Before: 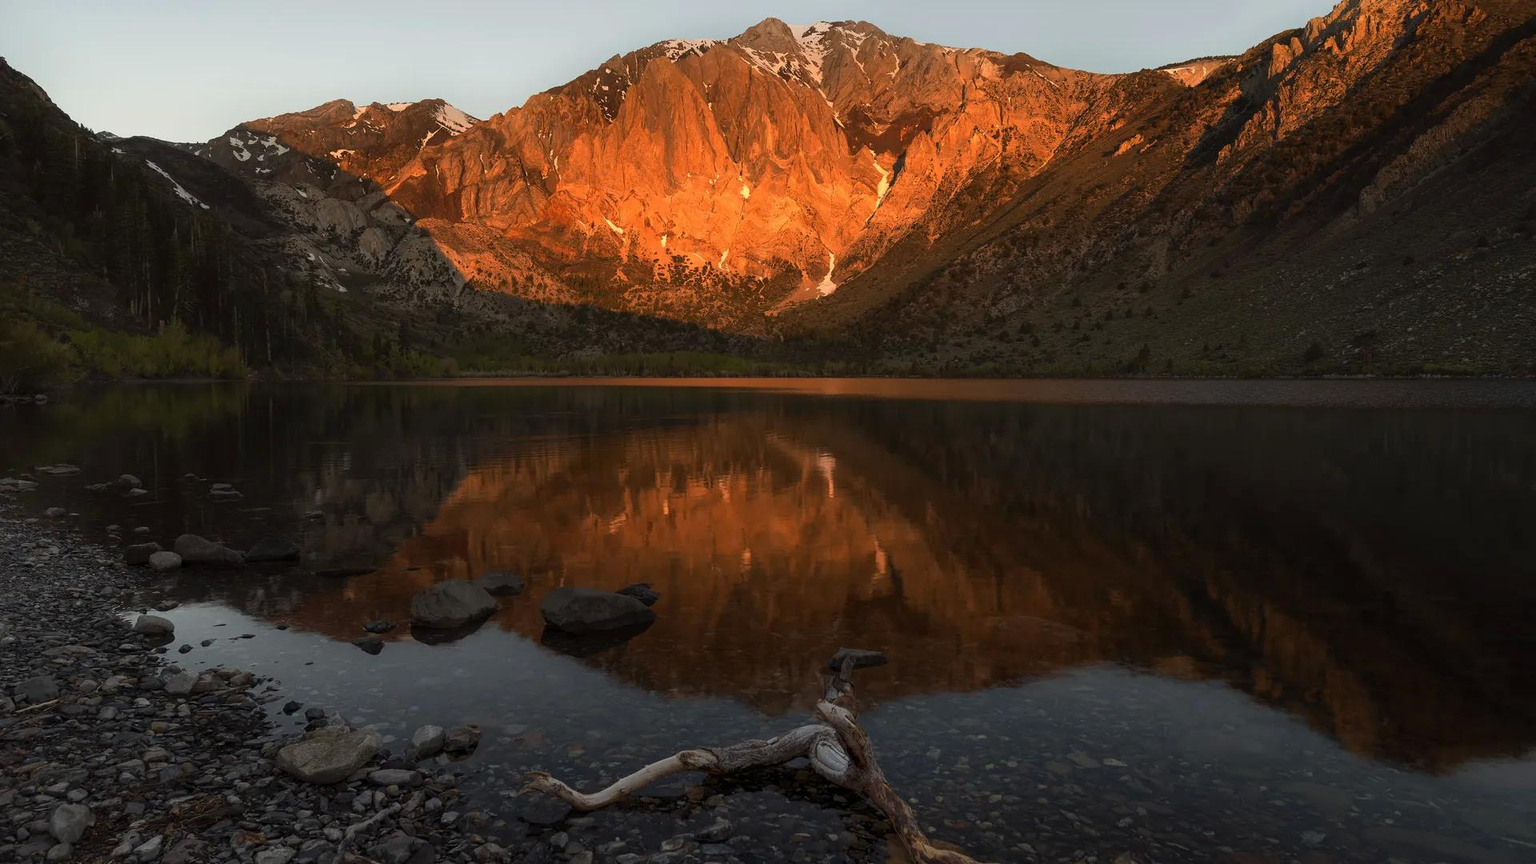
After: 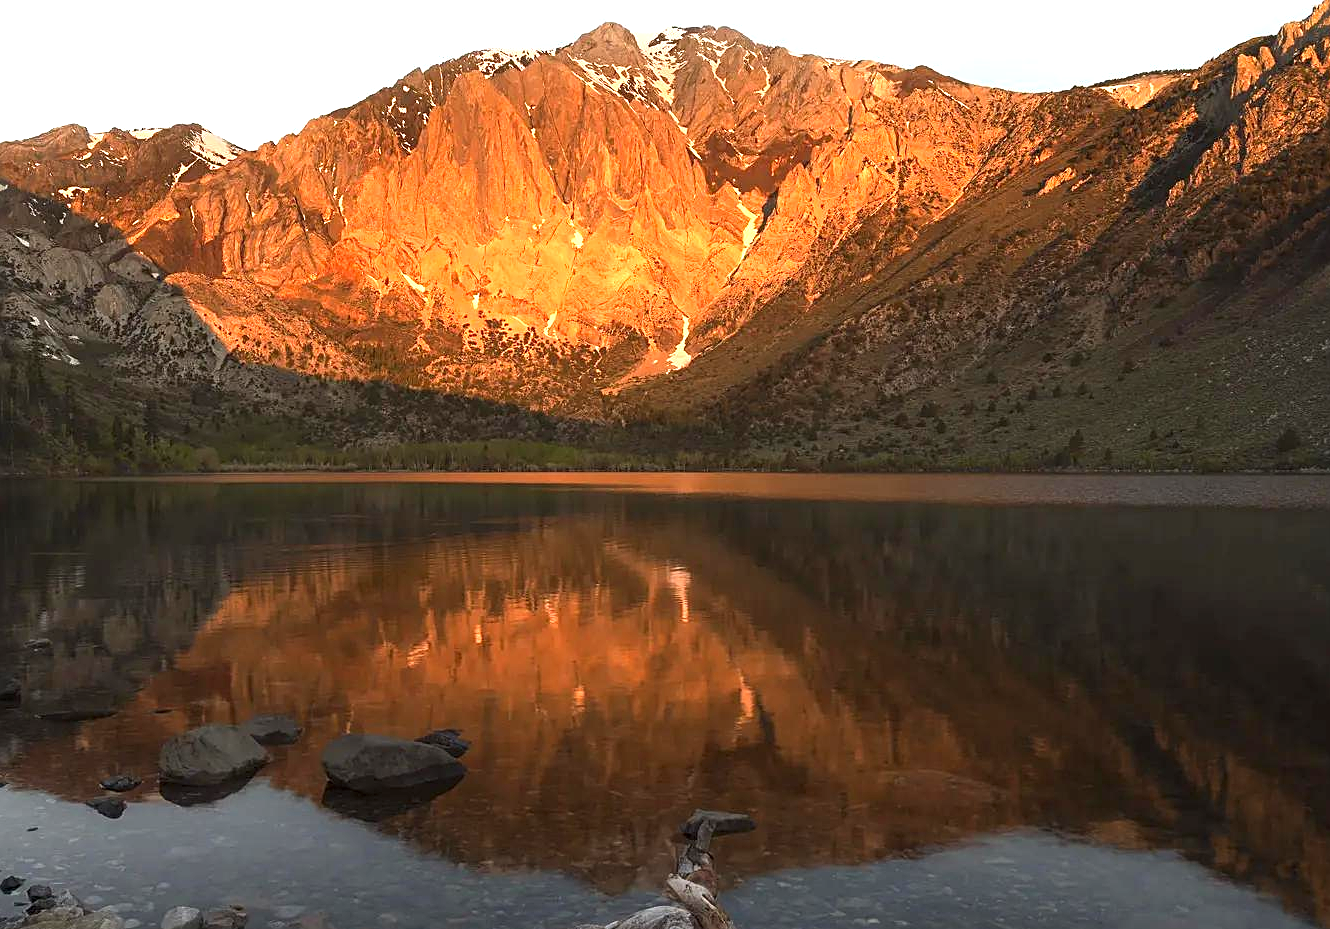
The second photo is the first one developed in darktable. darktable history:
crop: left 18.479%, right 12.2%, bottom 13.971%
exposure: black level correction 0, exposure 1.2 EV, compensate highlight preservation false
sharpen: on, module defaults
